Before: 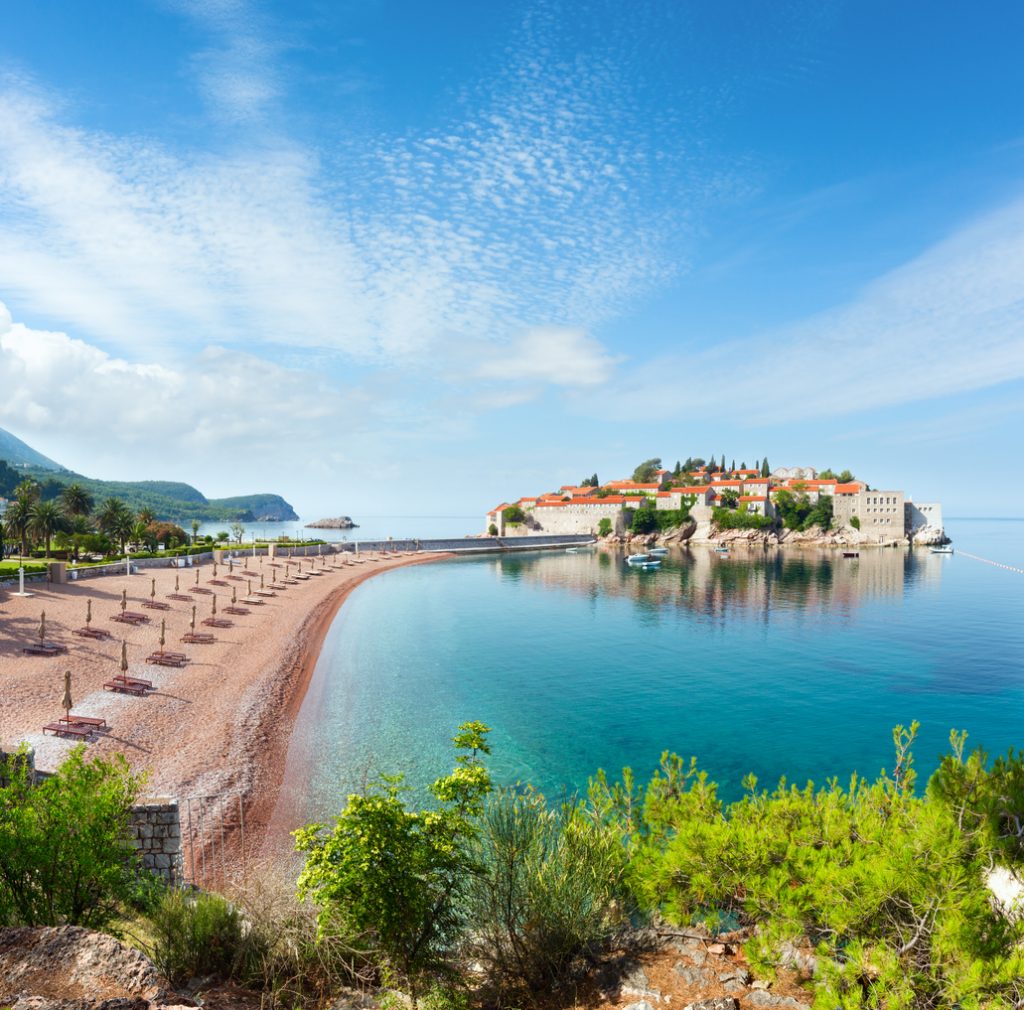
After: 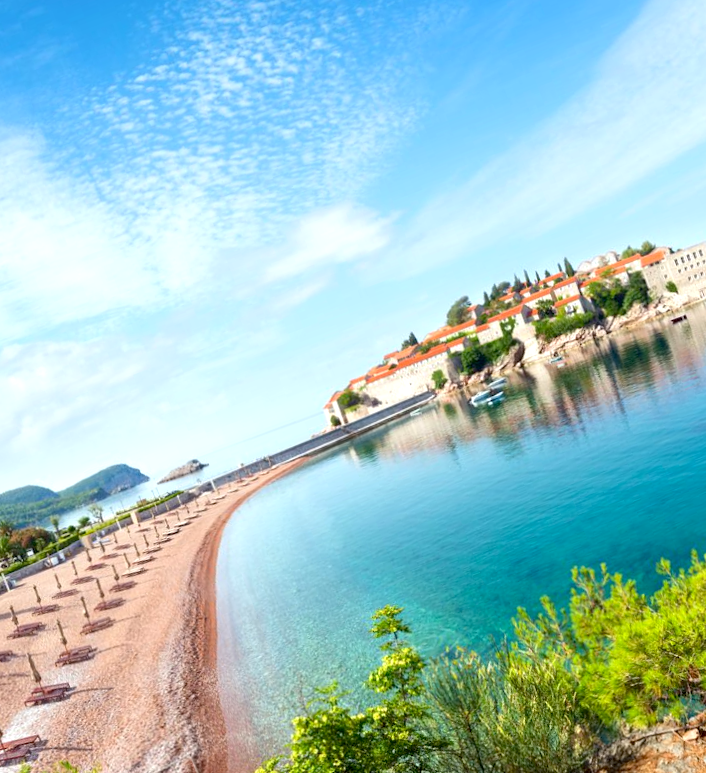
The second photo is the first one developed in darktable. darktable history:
crop and rotate: angle 20.49°, left 6.723%, right 4.181%, bottom 1.077%
exposure: black level correction 0.005, exposure 0.417 EV, compensate highlight preservation false
